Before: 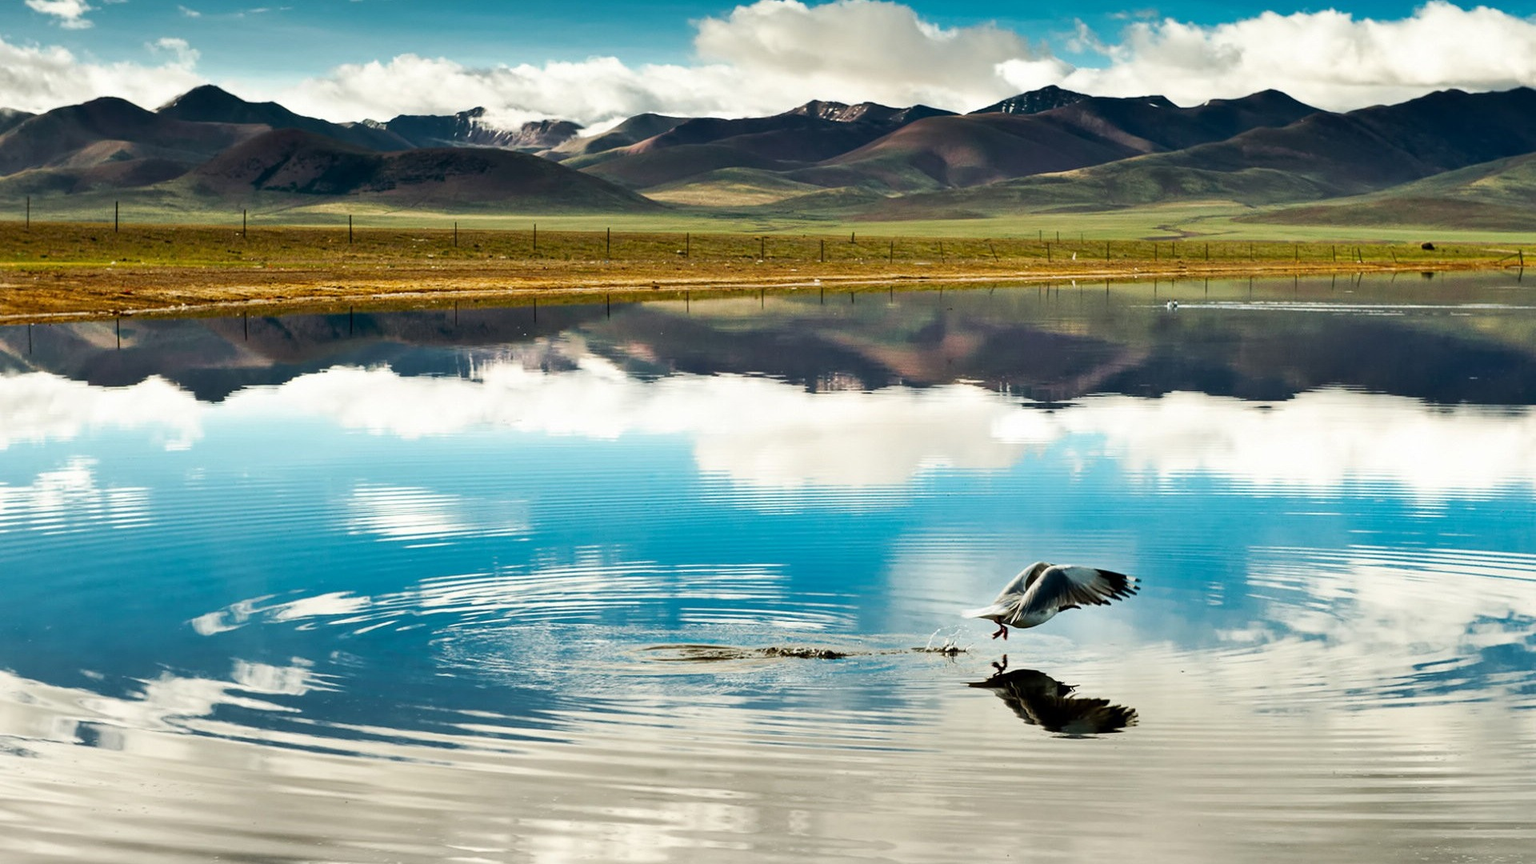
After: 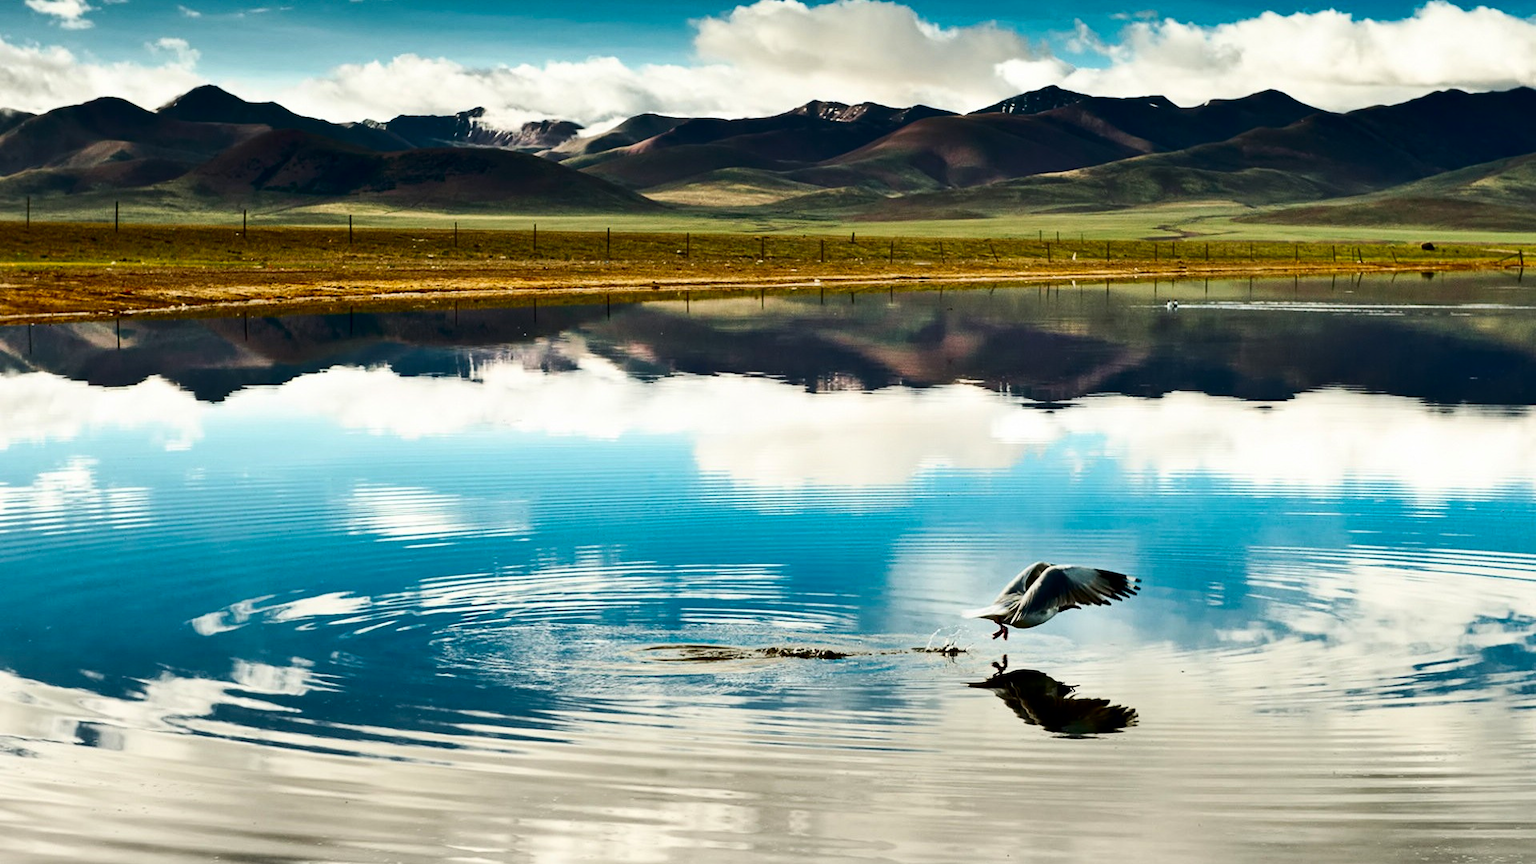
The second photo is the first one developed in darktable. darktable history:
contrast brightness saturation: contrast 0.198, brightness -0.101, saturation 0.098
